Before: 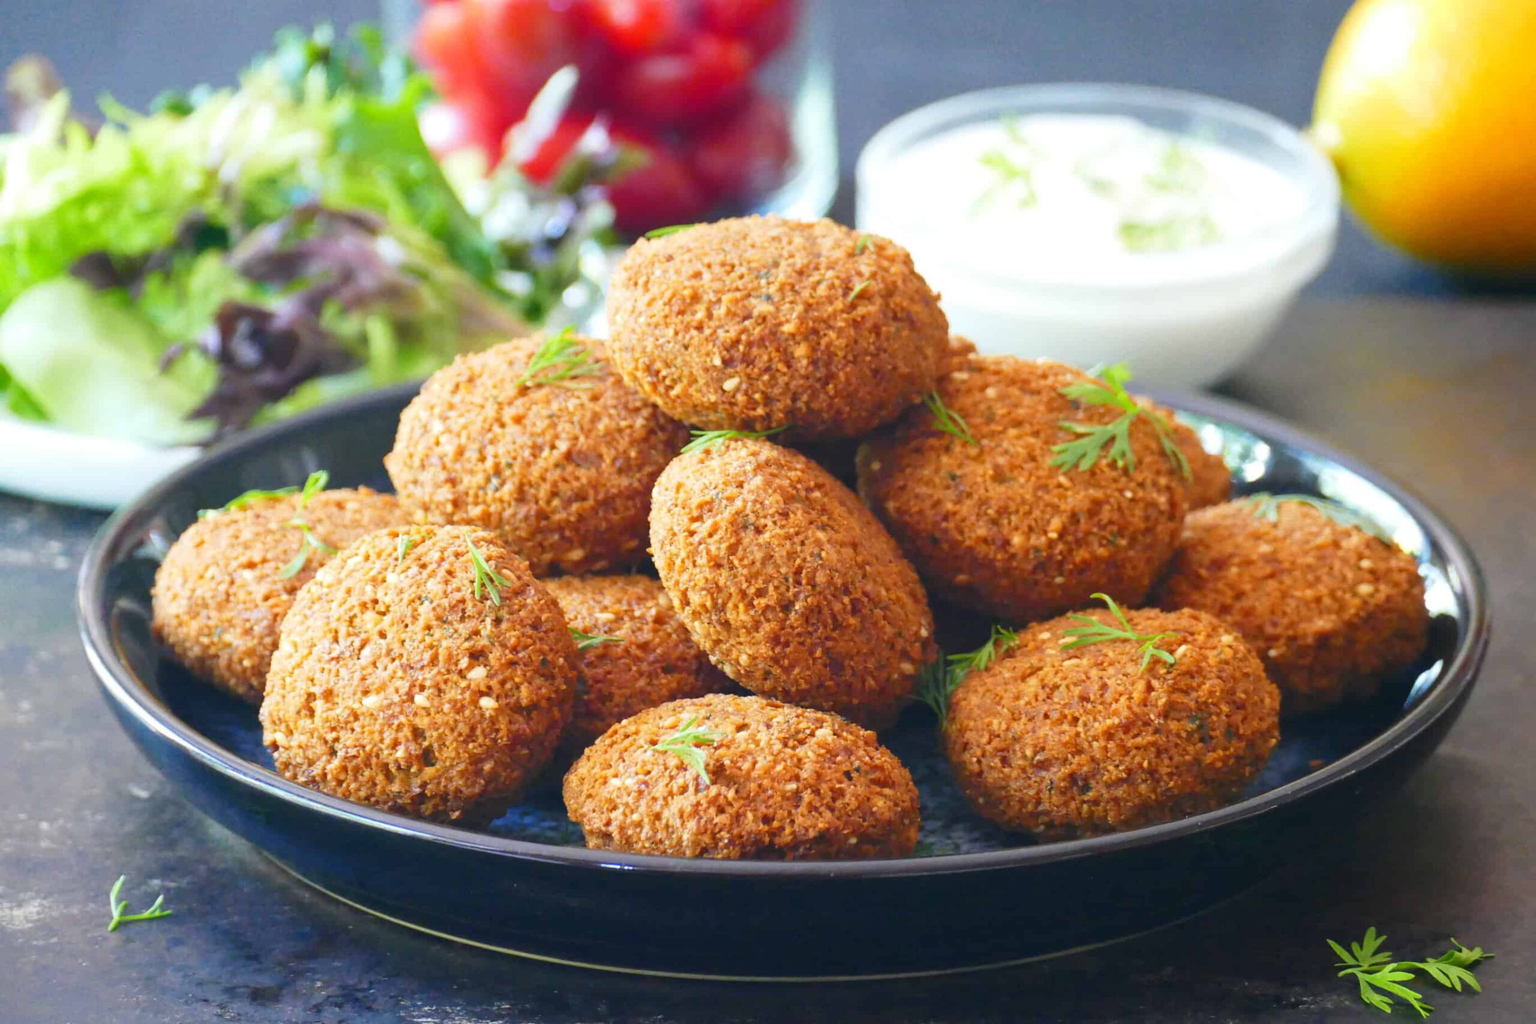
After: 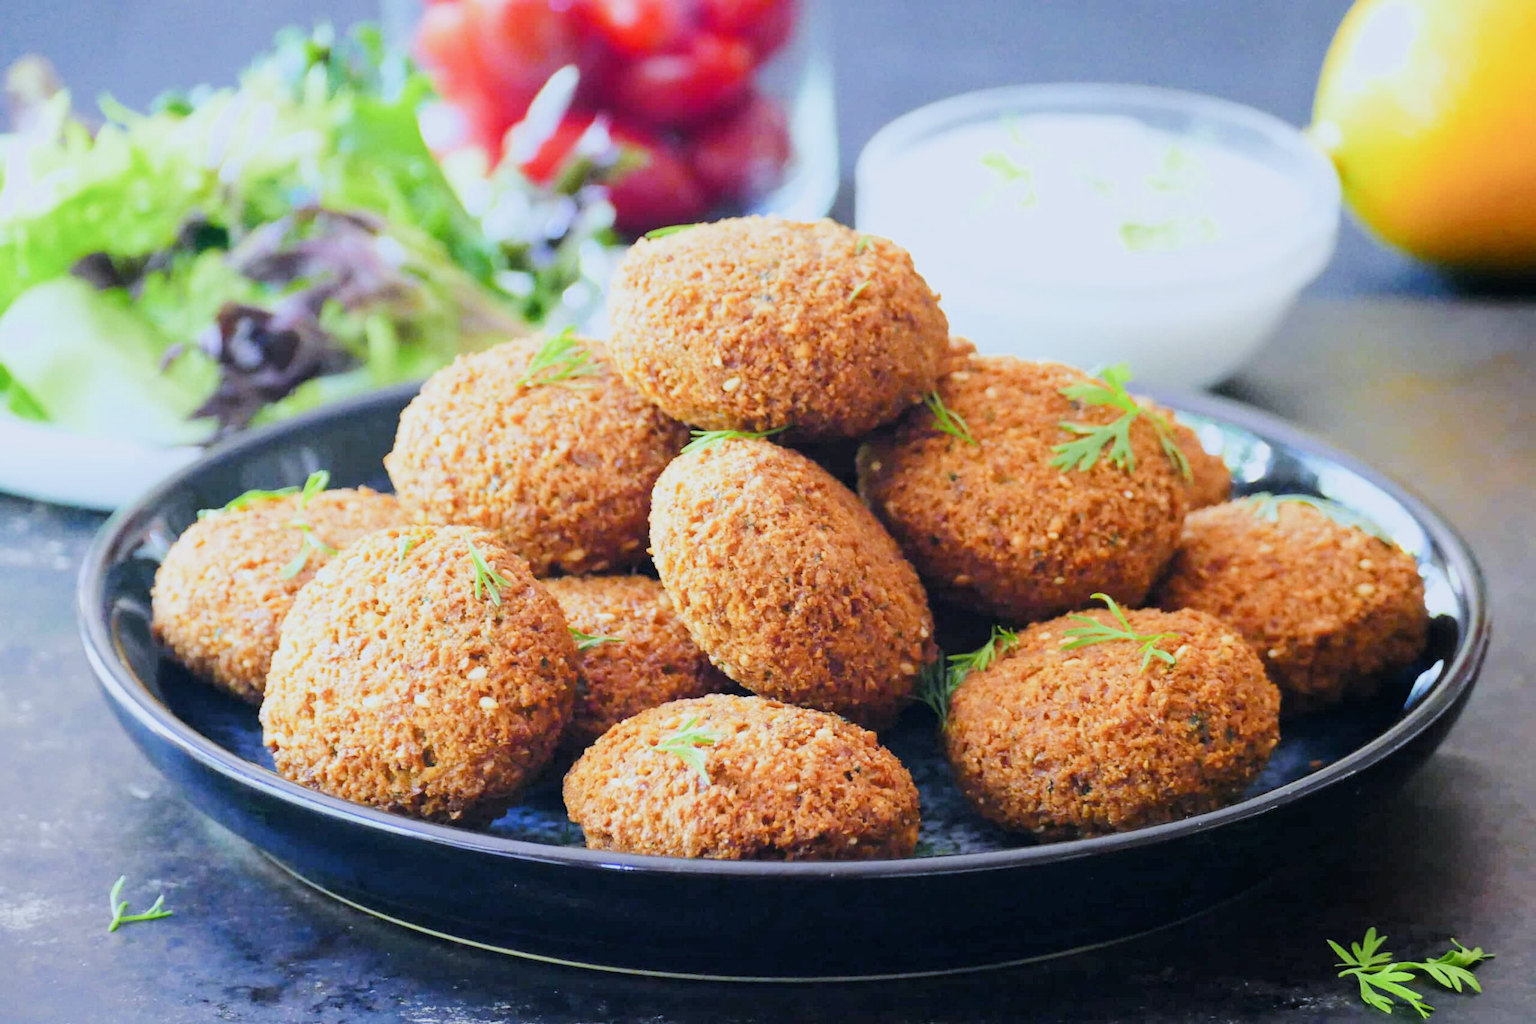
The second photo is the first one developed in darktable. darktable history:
white balance: red 0.931, blue 1.11
exposure: black level correction 0.001, exposure 0.5 EV, compensate exposure bias true, compensate highlight preservation false
shadows and highlights: shadows -10, white point adjustment 1.5, highlights 10
filmic rgb: black relative exposure -6.98 EV, white relative exposure 5.63 EV, hardness 2.86
tone equalizer: -8 EV -0.417 EV, -7 EV -0.389 EV, -6 EV -0.333 EV, -5 EV -0.222 EV, -3 EV 0.222 EV, -2 EV 0.333 EV, -1 EV 0.389 EV, +0 EV 0.417 EV, edges refinement/feathering 500, mask exposure compensation -1.57 EV, preserve details no
